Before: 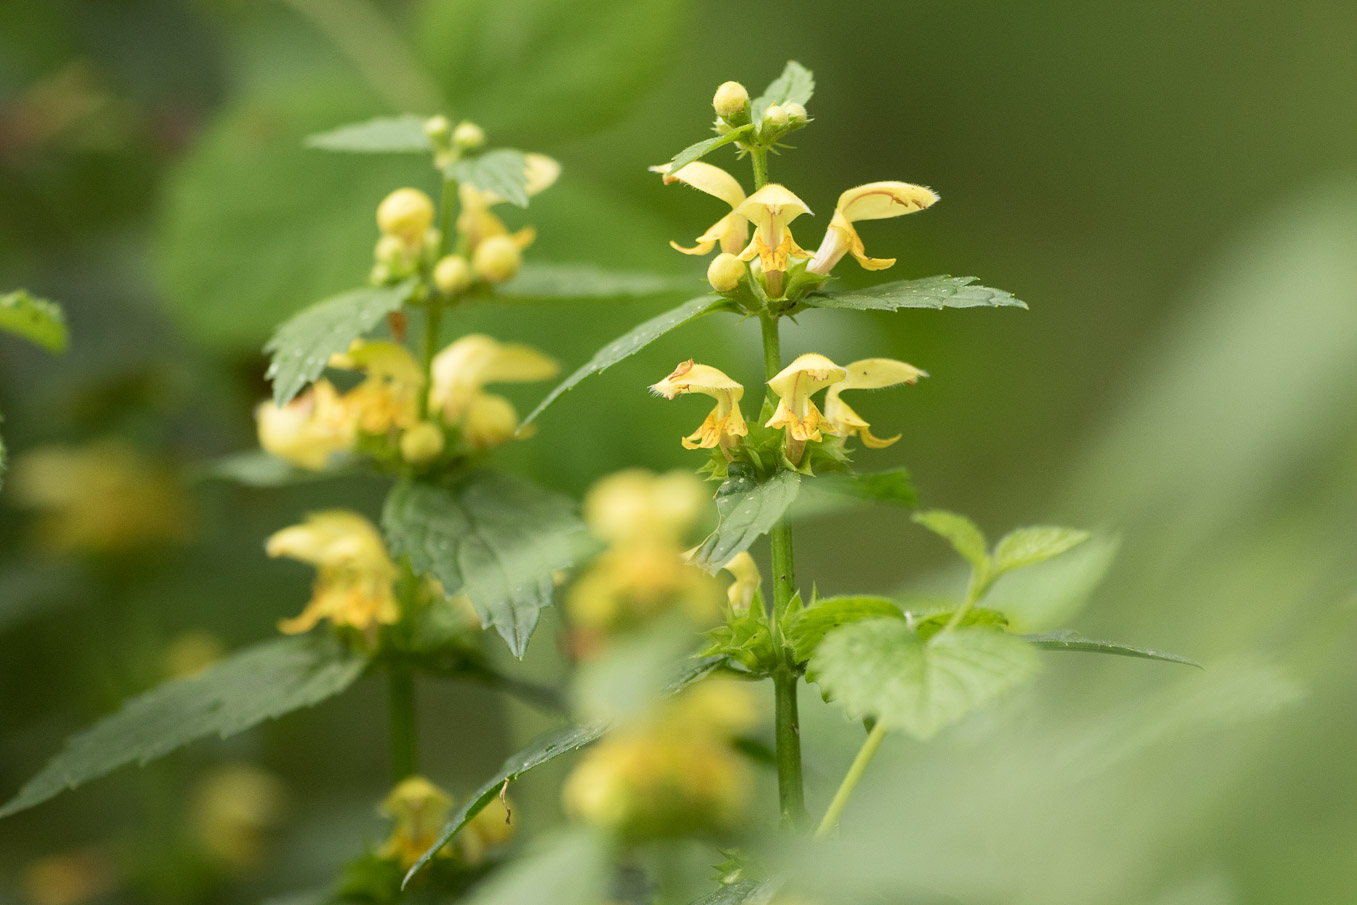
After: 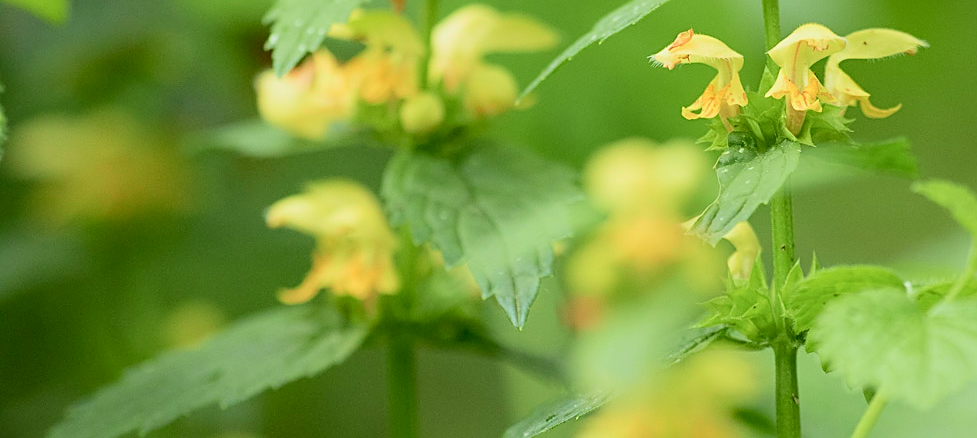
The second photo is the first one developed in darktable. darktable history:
white balance: red 0.986, blue 1.01
sharpen: on, module defaults
color balance rgb: perceptual saturation grading › global saturation -0.31%, global vibrance -8%, contrast -13%, saturation formula JzAzBz (2021)
crop: top 36.498%, right 27.964%, bottom 14.995%
tone curve: curves: ch0 [(0, 0) (0.051, 0.047) (0.102, 0.099) (0.228, 0.275) (0.432, 0.535) (0.695, 0.778) (0.908, 0.946) (1, 1)]; ch1 [(0, 0) (0.339, 0.298) (0.402, 0.363) (0.453, 0.413) (0.485, 0.469) (0.494, 0.493) (0.504, 0.501) (0.525, 0.534) (0.563, 0.595) (0.597, 0.638) (1, 1)]; ch2 [(0, 0) (0.48, 0.48) (0.504, 0.5) (0.539, 0.554) (0.59, 0.63) (0.642, 0.684) (0.824, 0.815) (1, 1)], color space Lab, independent channels, preserve colors none
